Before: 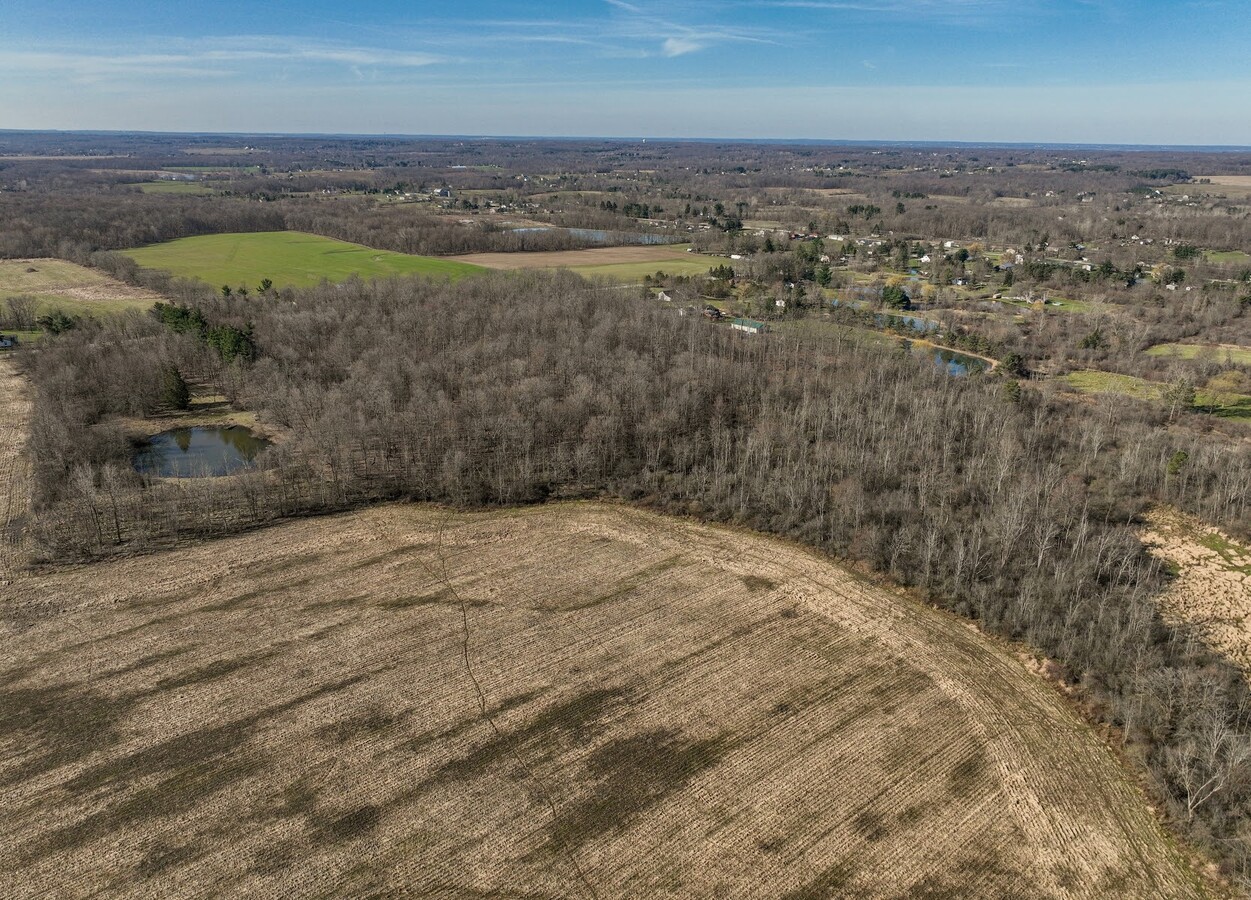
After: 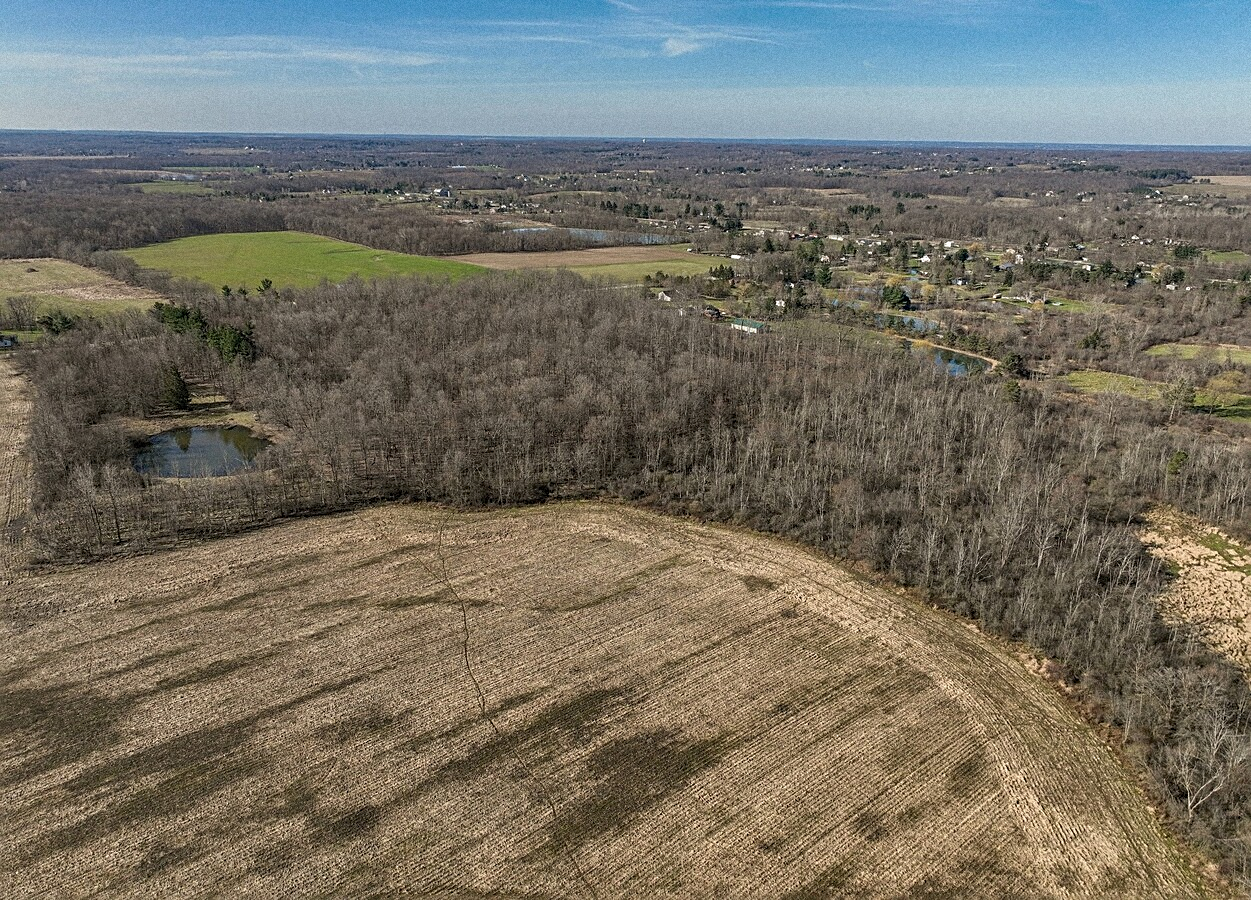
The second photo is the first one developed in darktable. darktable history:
sharpen: on, module defaults
grain: mid-tones bias 0%
